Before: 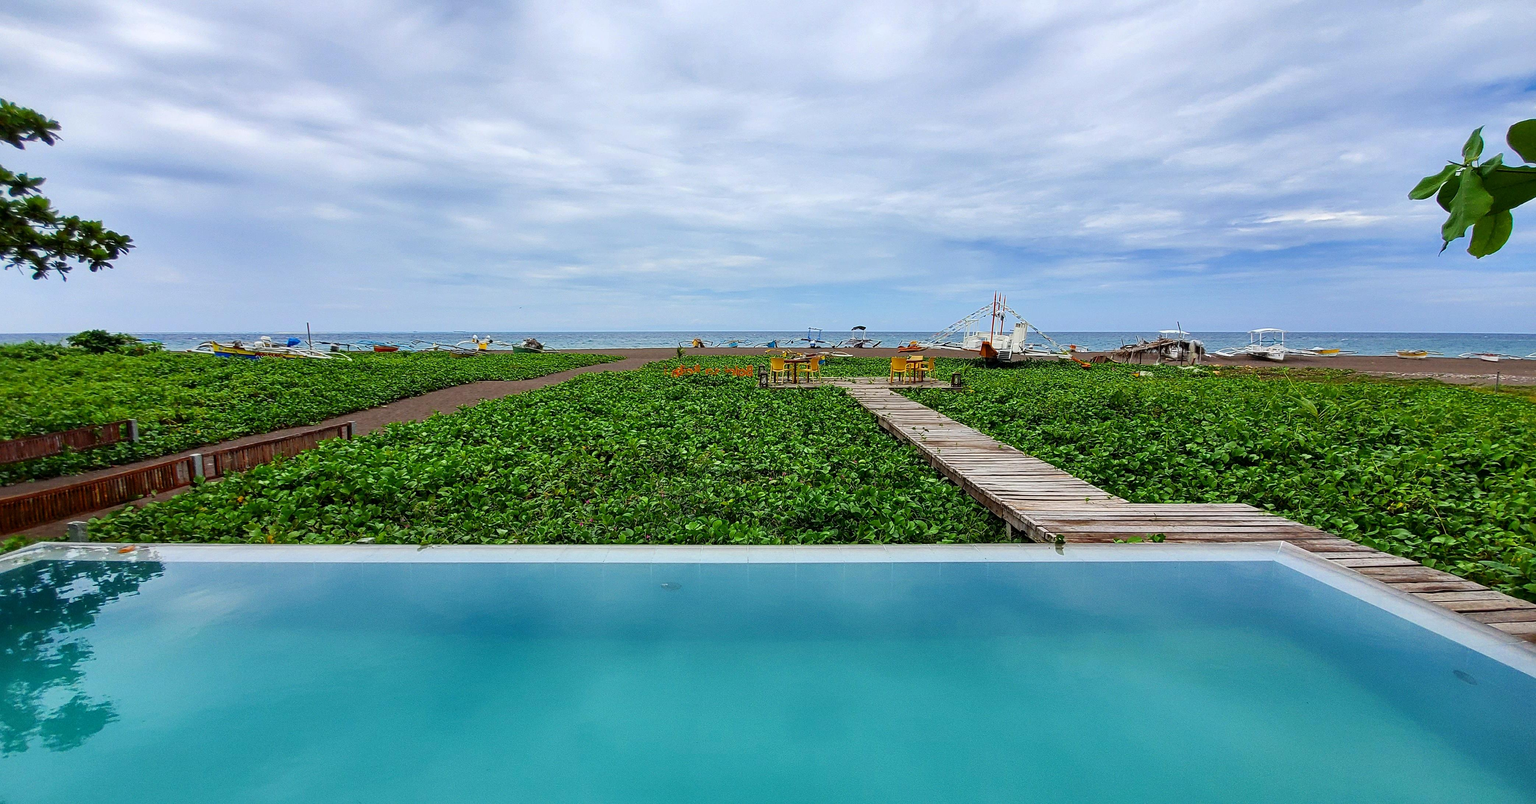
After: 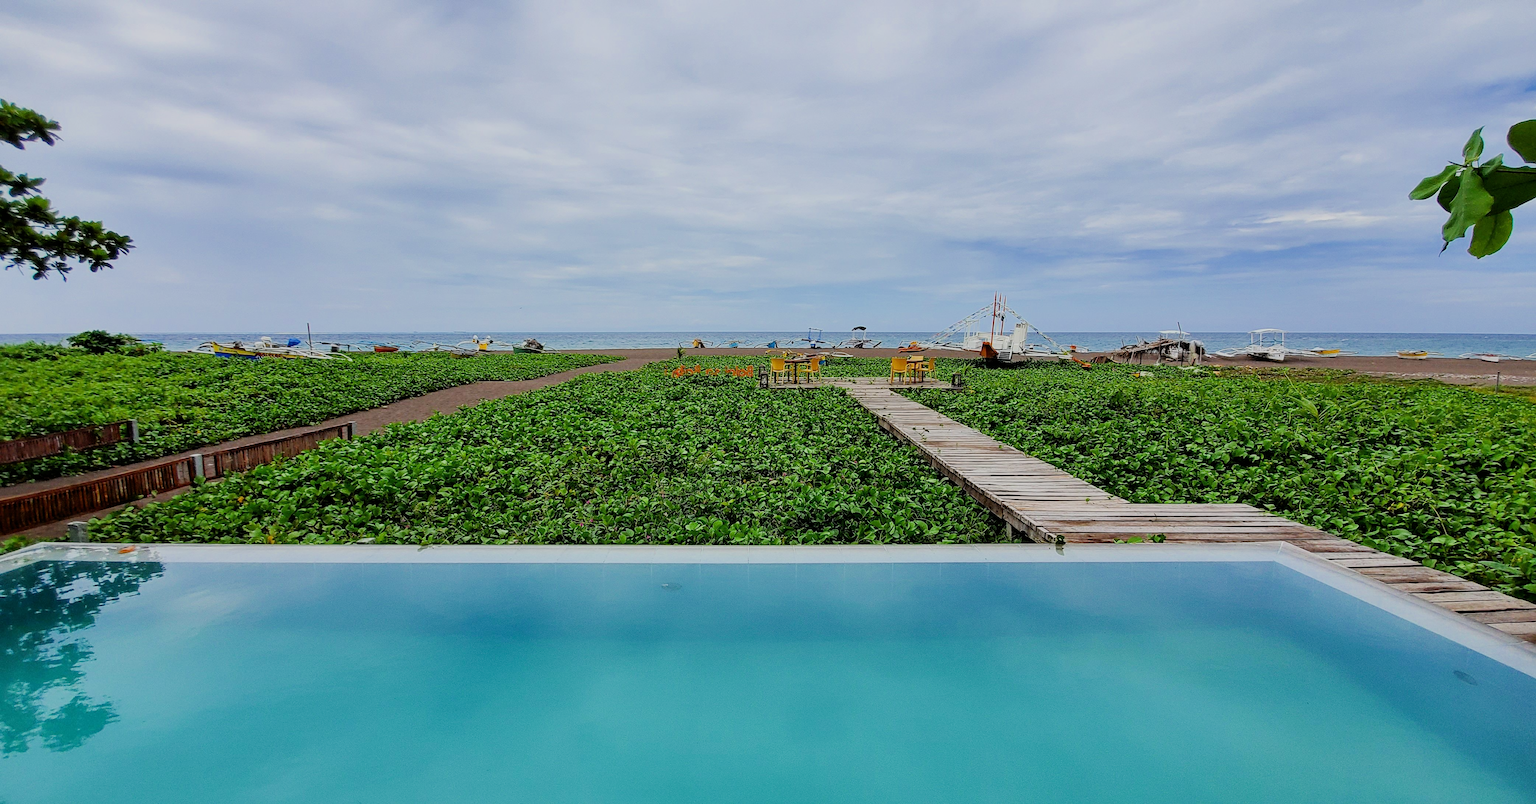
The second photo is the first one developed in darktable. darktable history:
exposure: exposure 0.205 EV, compensate highlight preservation false
filmic rgb: black relative exposure -7.1 EV, white relative exposure 5.39 EV, hardness 3.02
